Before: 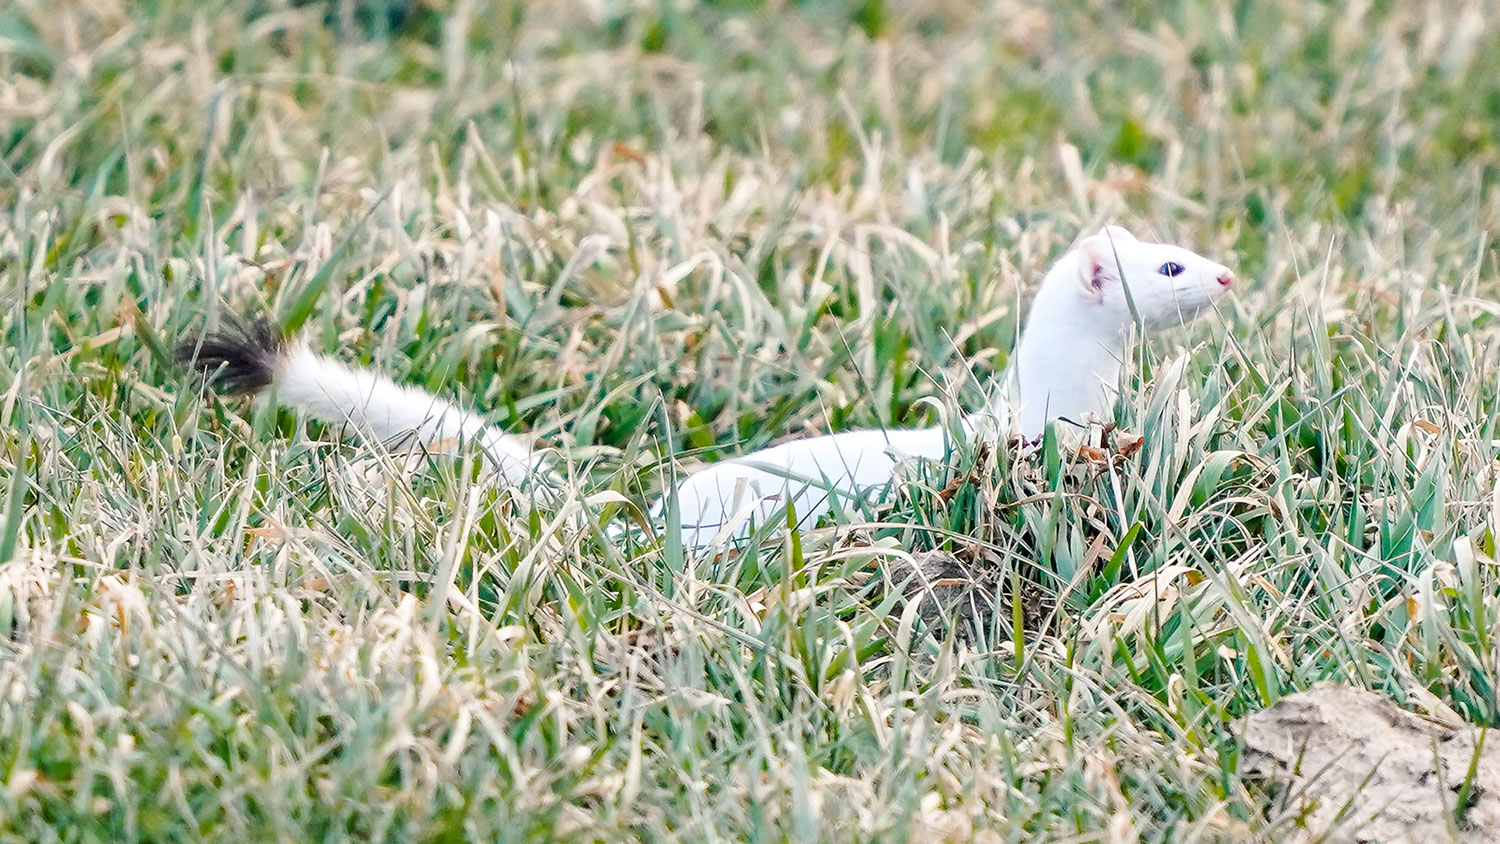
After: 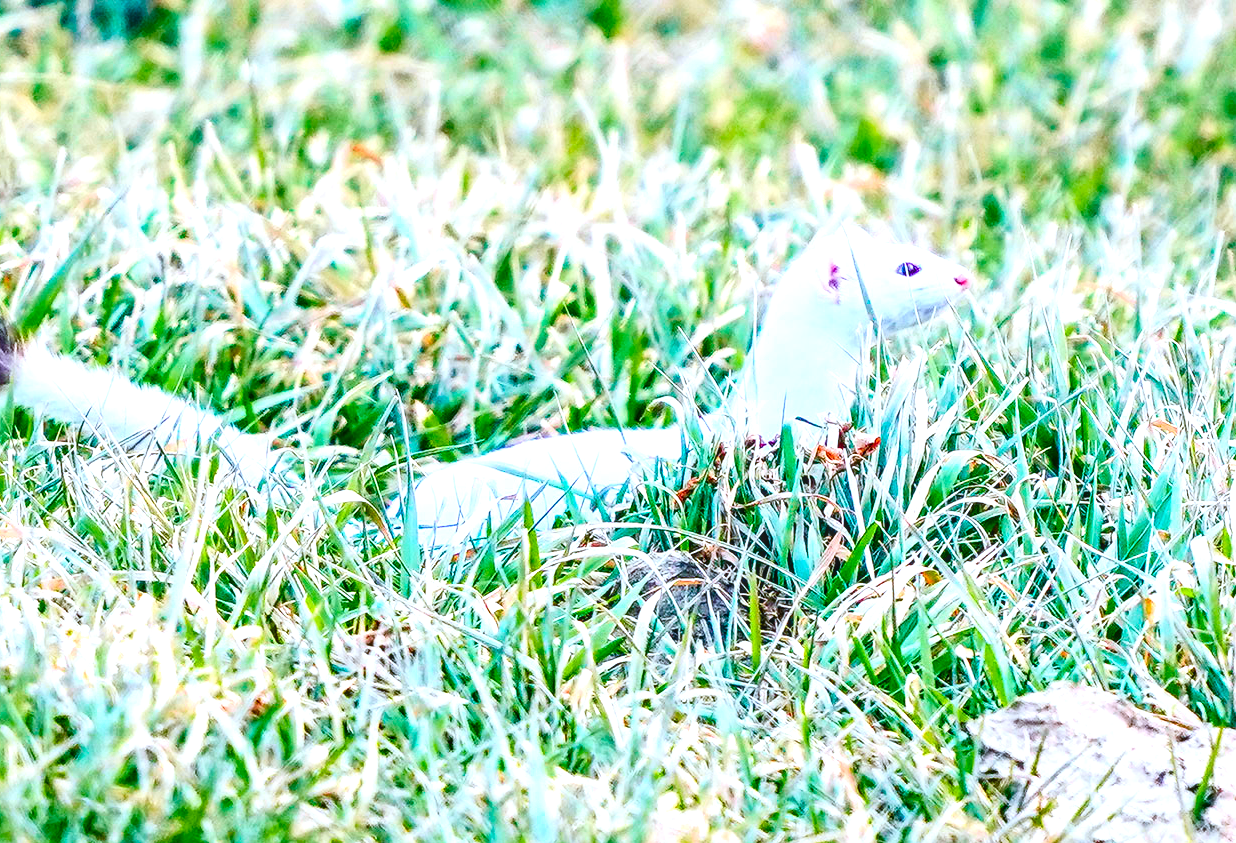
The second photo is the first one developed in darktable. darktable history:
crop: left 17.582%, bottom 0.031%
color balance rgb: linear chroma grading › shadows -2.2%, linear chroma grading › highlights -15%, linear chroma grading › global chroma -10%, linear chroma grading › mid-tones -10%, perceptual saturation grading › global saturation 45%, perceptual saturation grading › highlights -50%, perceptual saturation grading › shadows 30%, perceptual brilliance grading › global brilliance 18%, global vibrance 45%
tone curve: curves: ch0 [(0.001, 0.034) (0.115, 0.093) (0.251, 0.232) (0.382, 0.397) (0.652, 0.719) (0.802, 0.876) (1, 0.998)]; ch1 [(0, 0) (0.384, 0.324) (0.472, 0.466) (0.504, 0.5) (0.517, 0.533) (0.547, 0.564) (0.582, 0.628) (0.657, 0.727) (1, 1)]; ch2 [(0, 0) (0.278, 0.232) (0.5, 0.5) (0.531, 0.552) (0.61, 0.653) (1, 1)], color space Lab, independent channels, preserve colors none
local contrast: detail 130%
color calibration: x 0.37, y 0.382, temperature 4313.32 K
